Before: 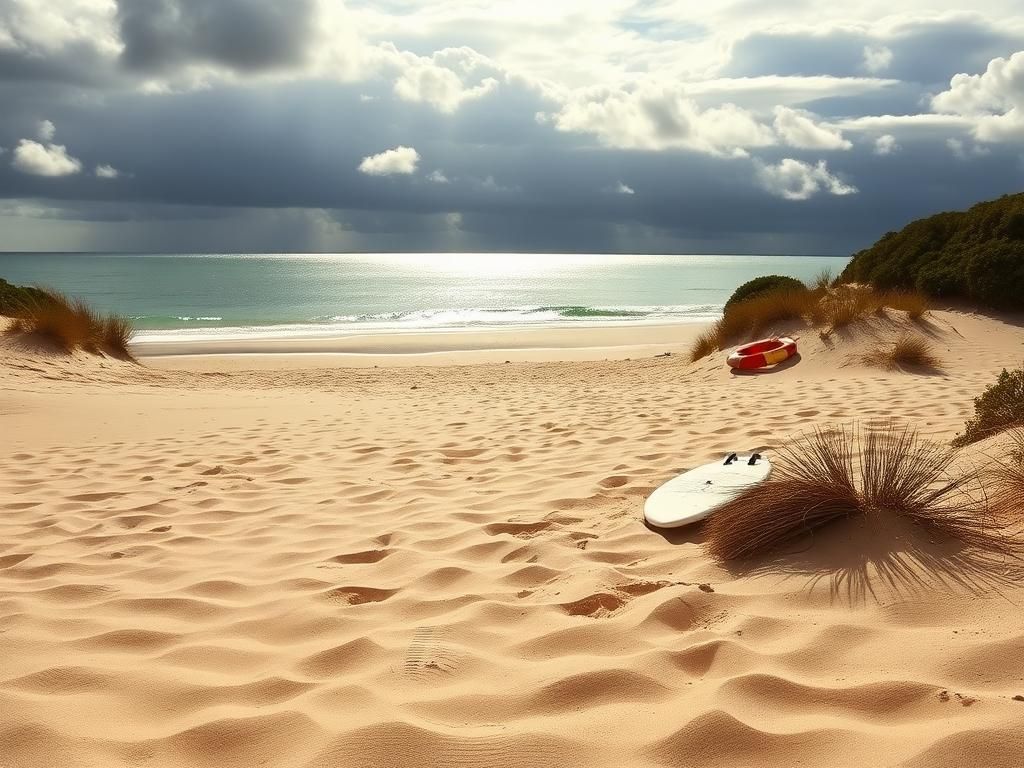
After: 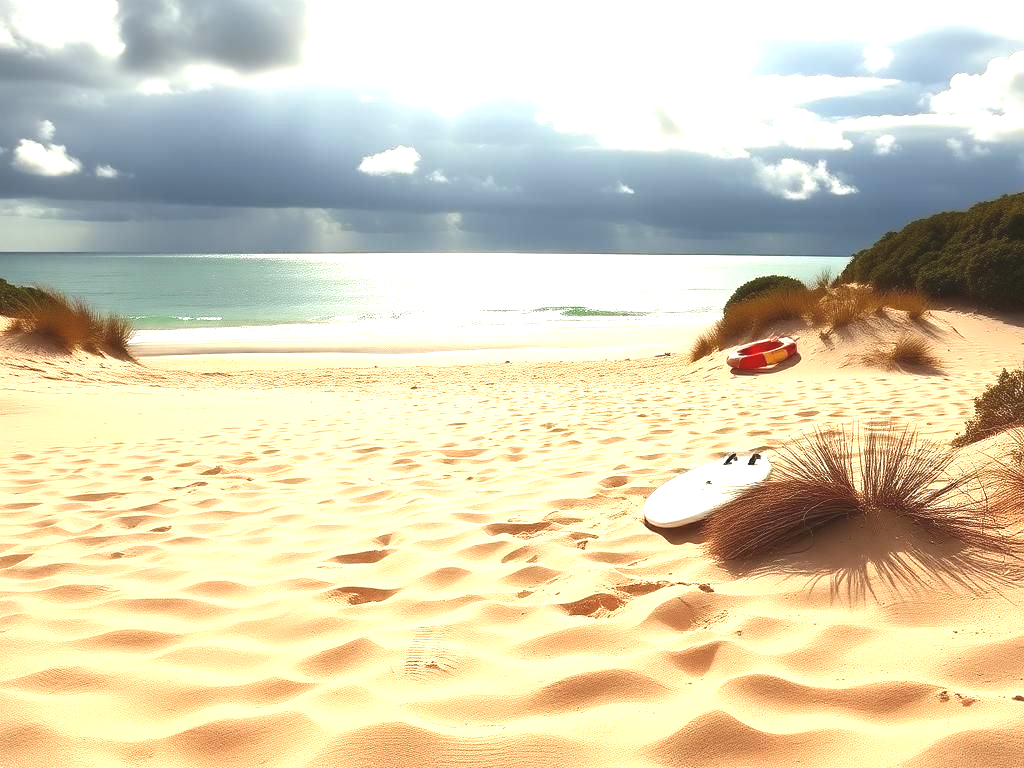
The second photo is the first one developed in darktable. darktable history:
exposure: black level correction -0.005, exposure 1.007 EV, compensate highlight preservation false
